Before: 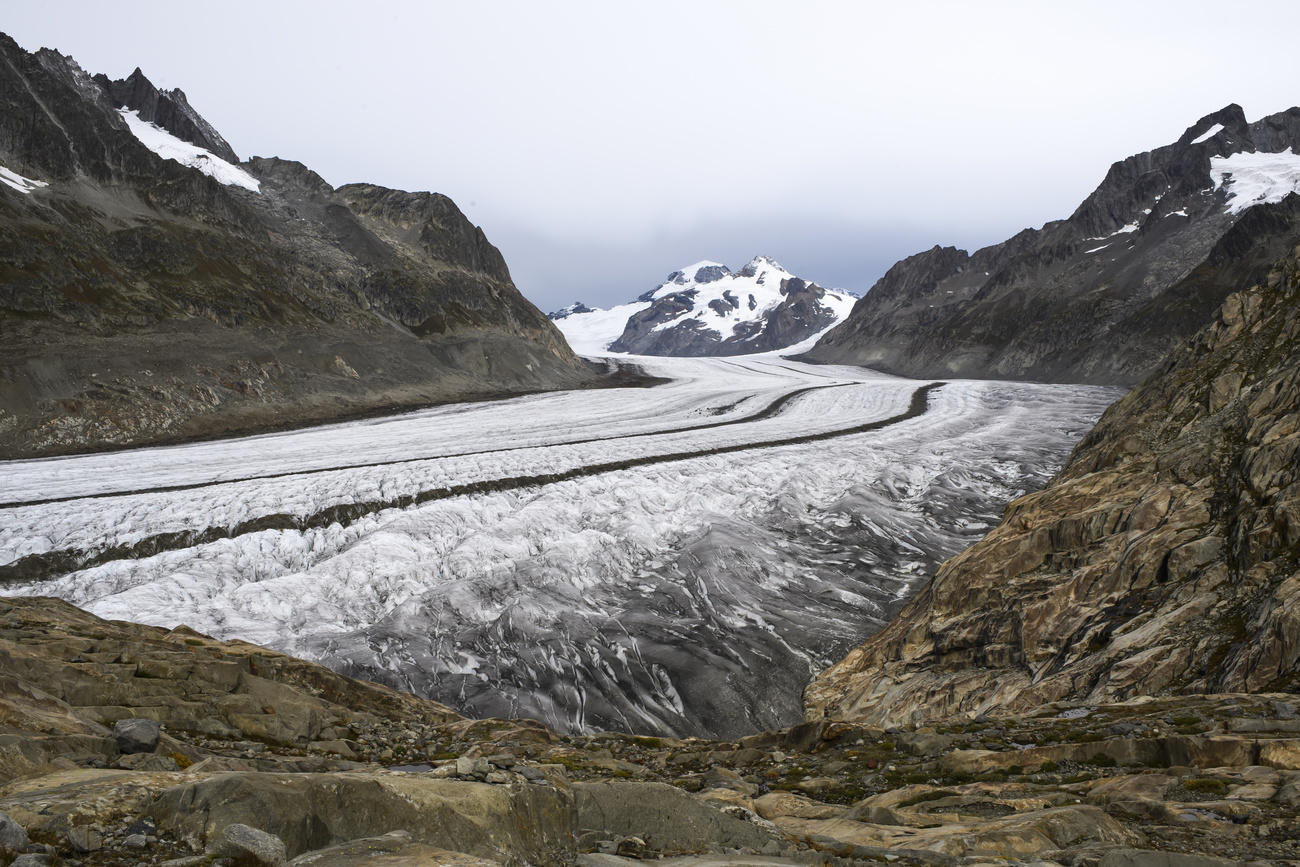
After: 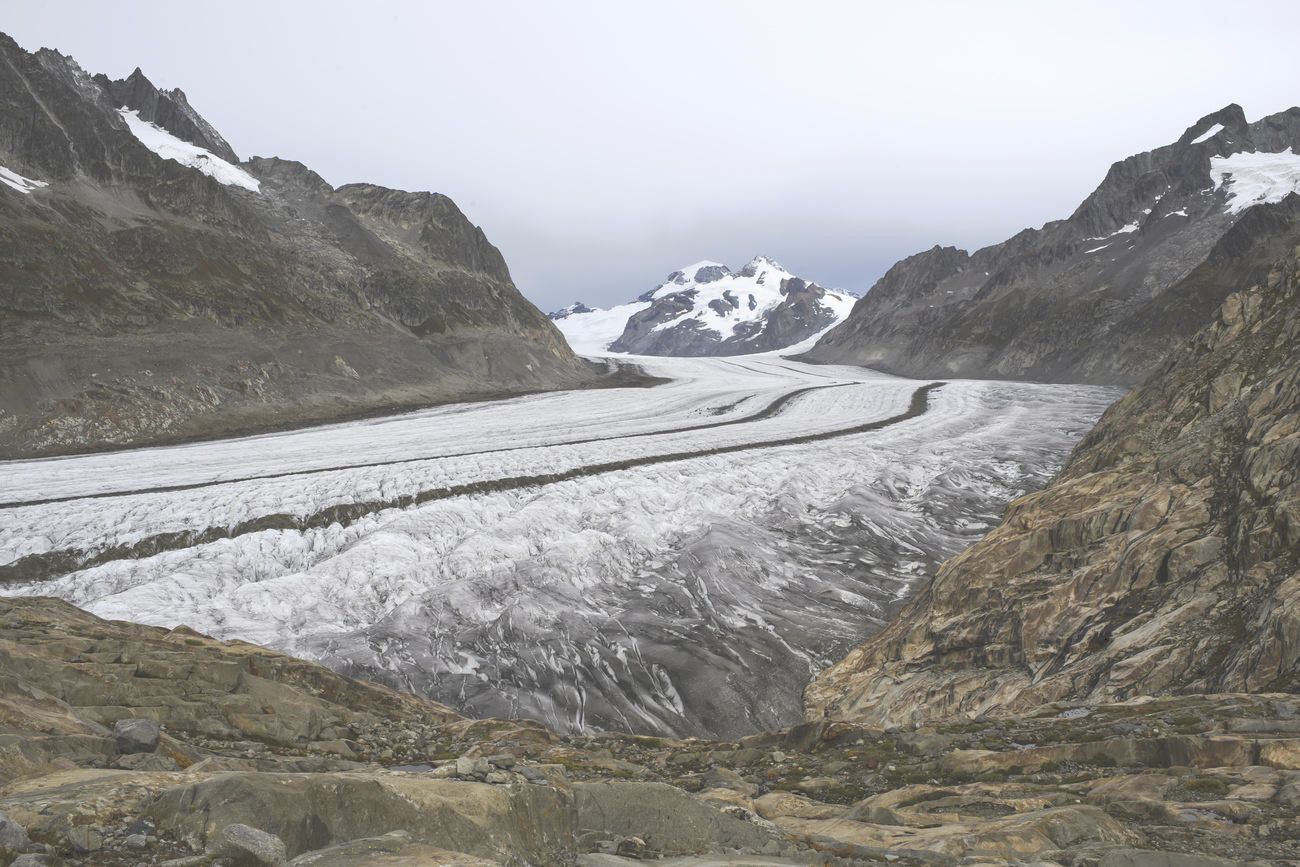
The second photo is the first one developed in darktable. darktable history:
tone curve: curves: ch0 [(0, 0) (0.003, 0.238) (0.011, 0.238) (0.025, 0.242) (0.044, 0.256) (0.069, 0.277) (0.1, 0.294) (0.136, 0.315) (0.177, 0.345) (0.224, 0.379) (0.277, 0.419) (0.335, 0.463) (0.399, 0.511) (0.468, 0.566) (0.543, 0.627) (0.623, 0.687) (0.709, 0.75) (0.801, 0.824) (0.898, 0.89) (1, 1)], preserve colors none
